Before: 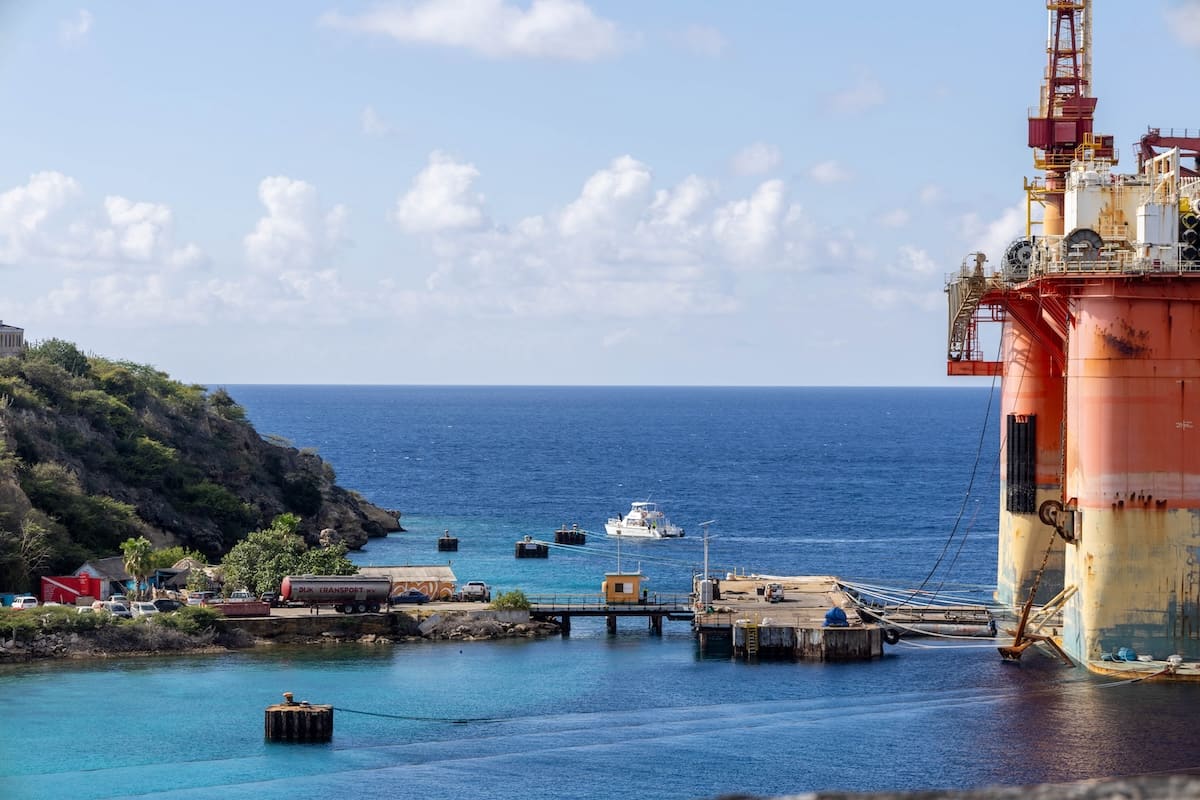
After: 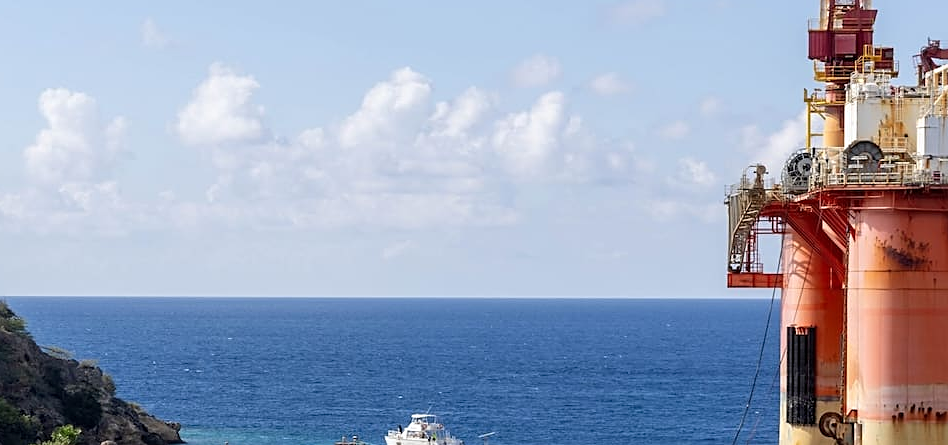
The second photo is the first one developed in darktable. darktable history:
sharpen: on, module defaults
crop: left 18.348%, top 11.091%, right 2.574%, bottom 33.178%
